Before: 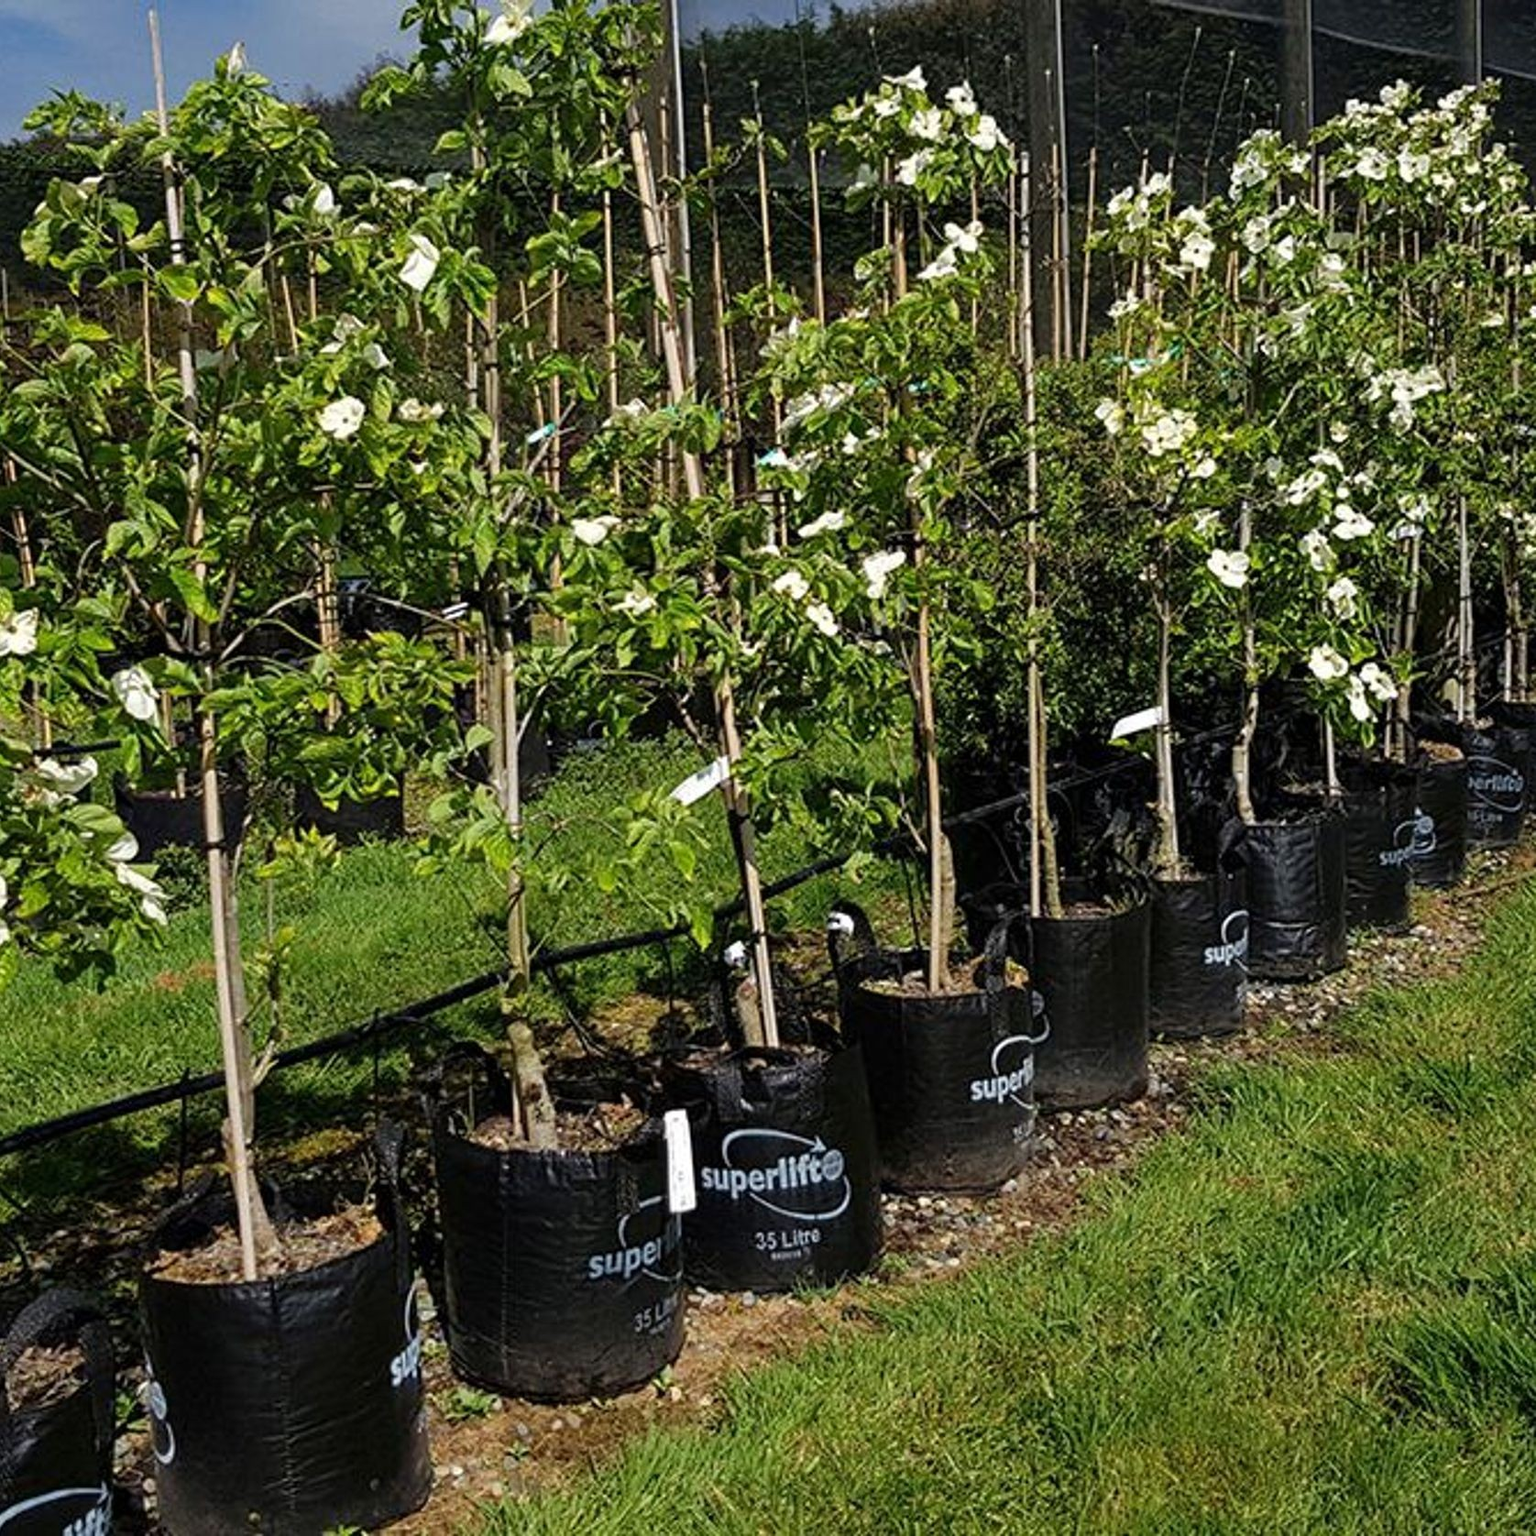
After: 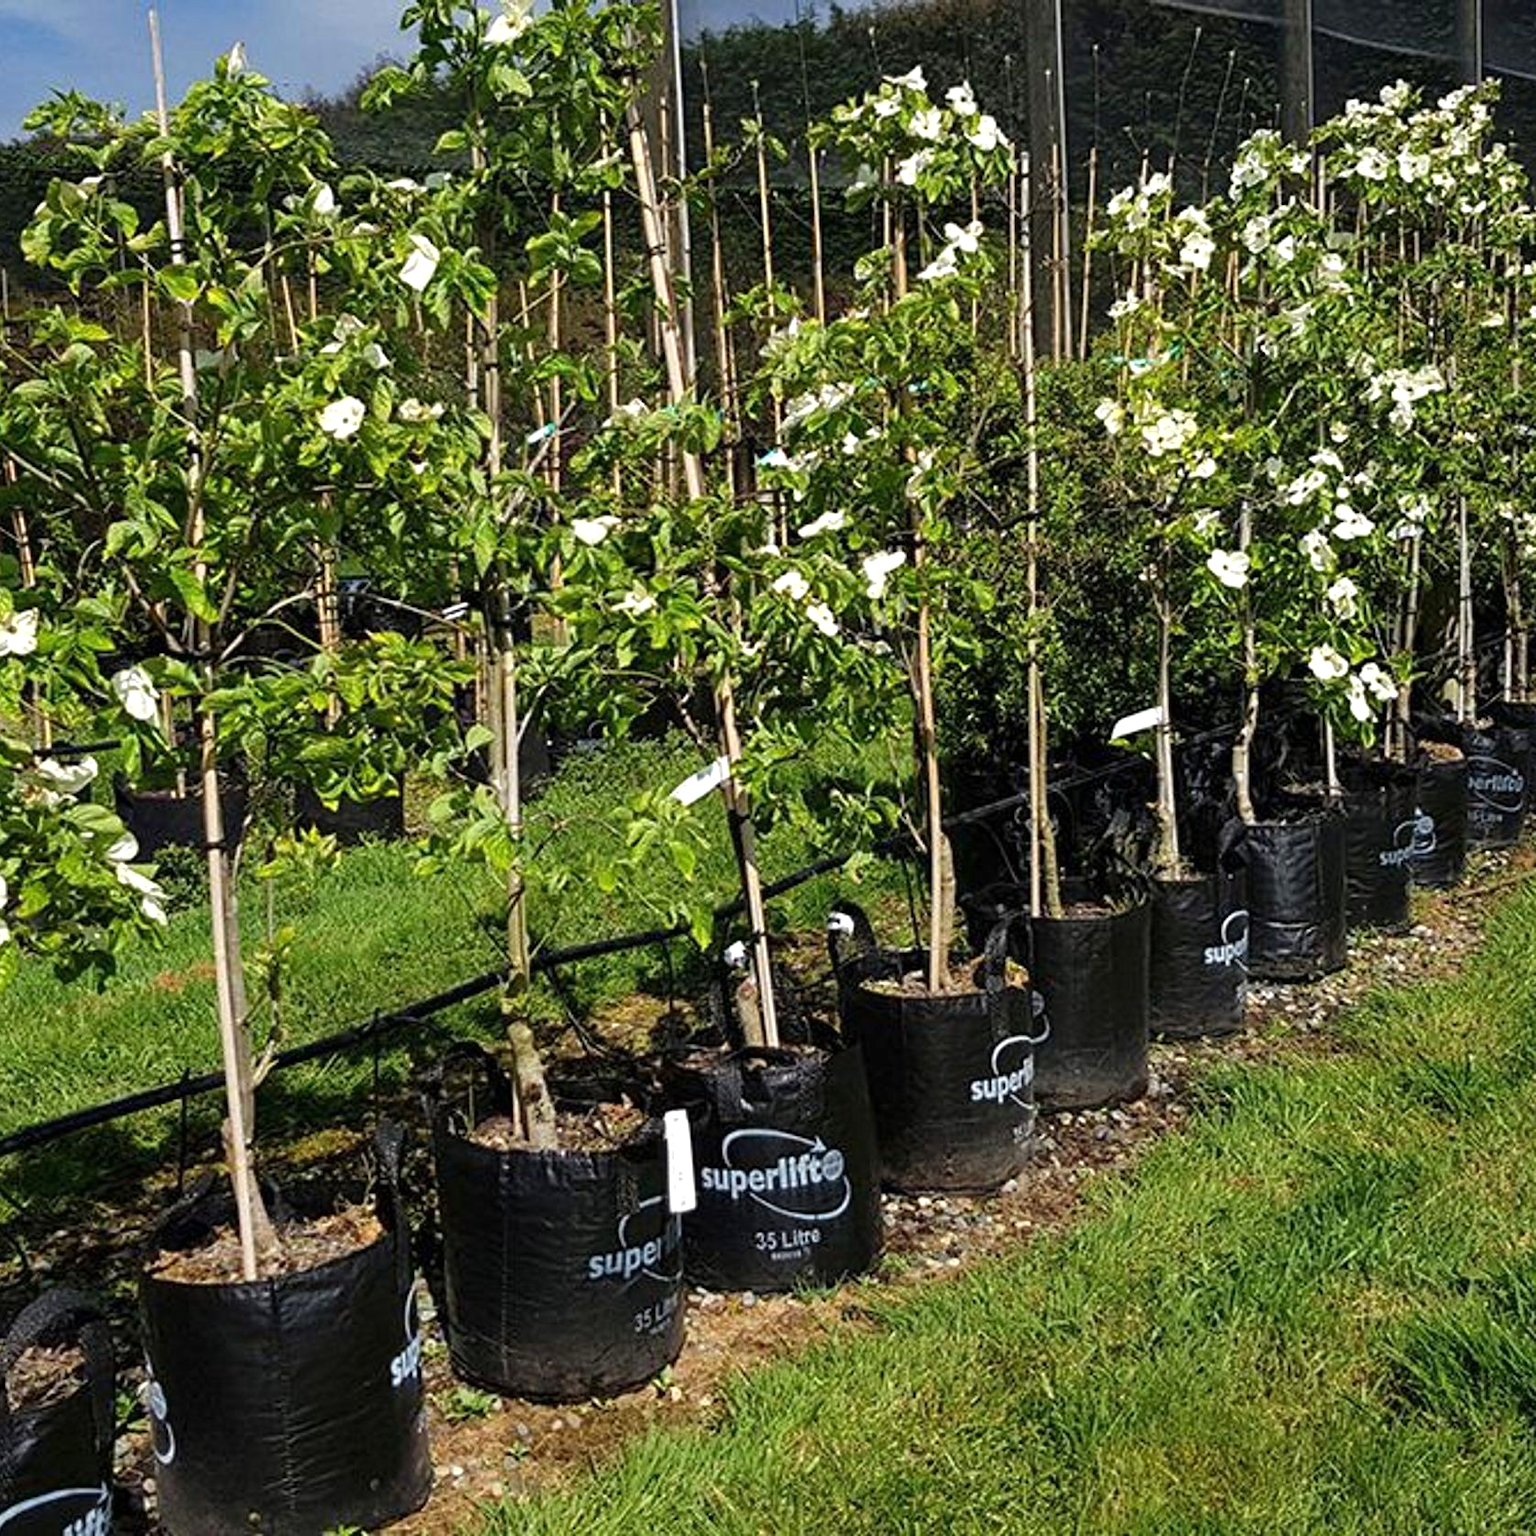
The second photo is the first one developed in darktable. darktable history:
exposure: exposure 0.355 EV, compensate highlight preservation false
